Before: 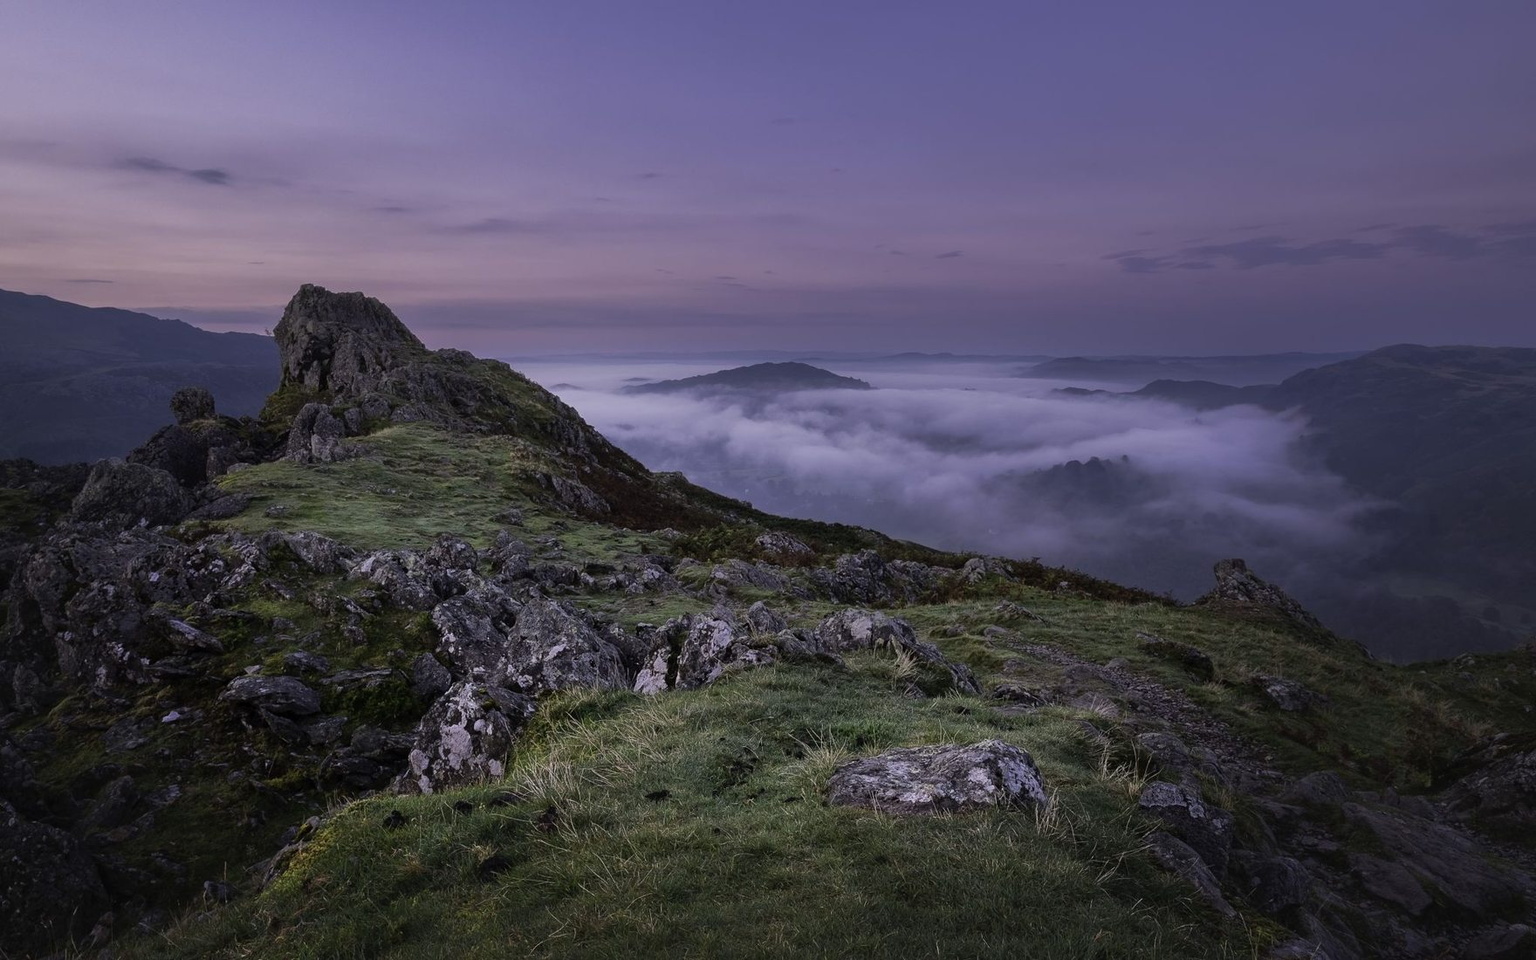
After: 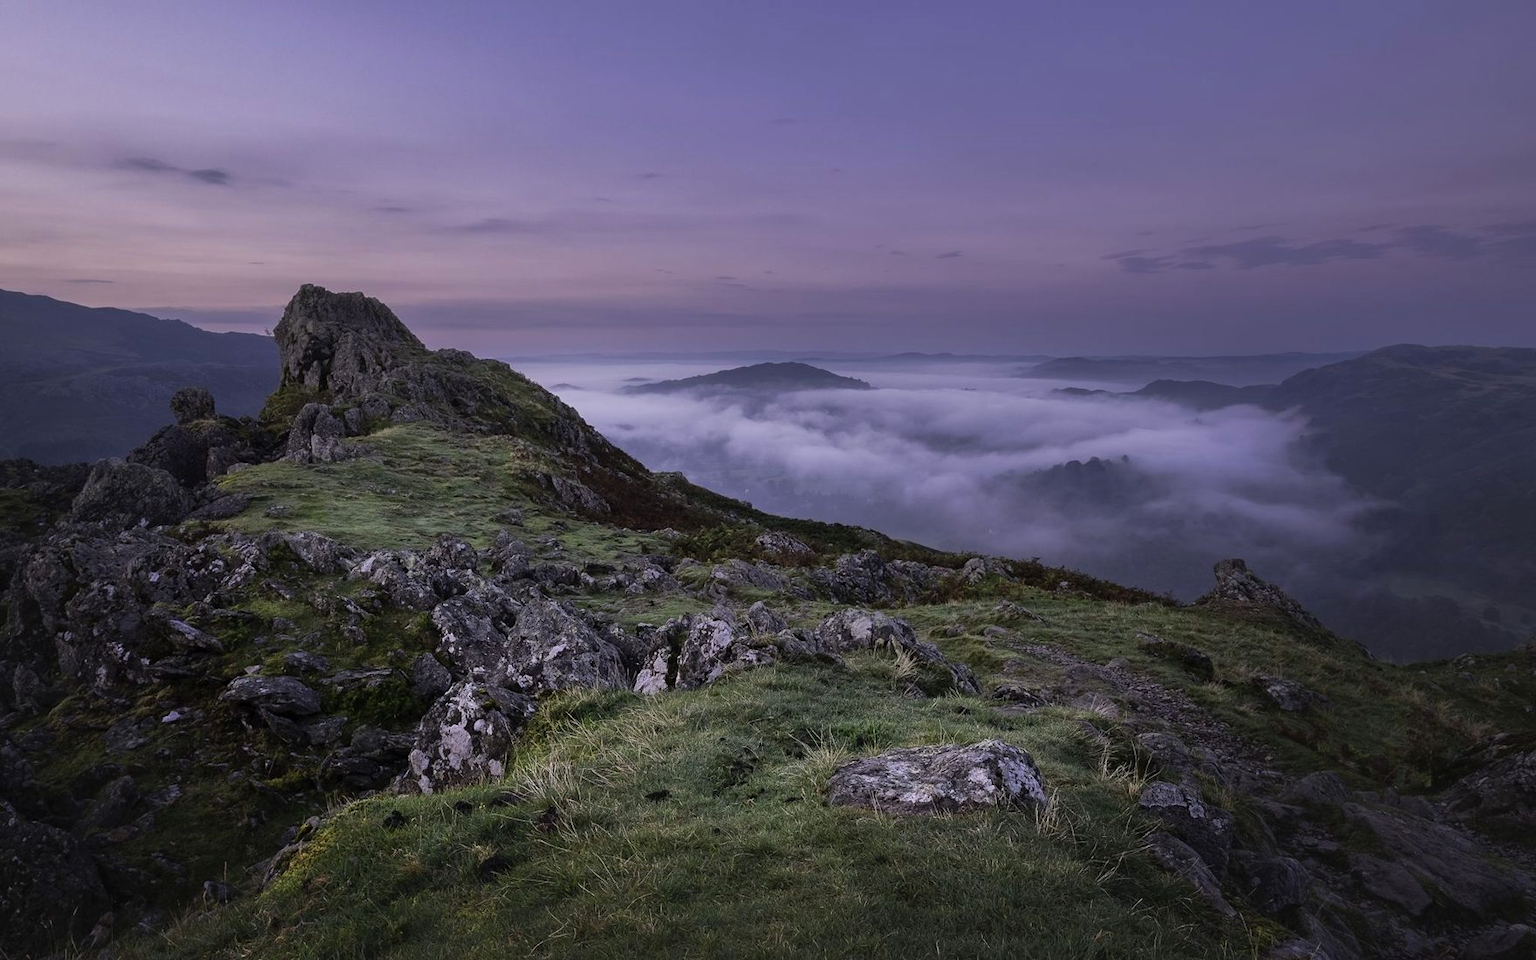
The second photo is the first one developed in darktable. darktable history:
exposure: exposure 0.206 EV, compensate exposure bias true, compensate highlight preservation false
